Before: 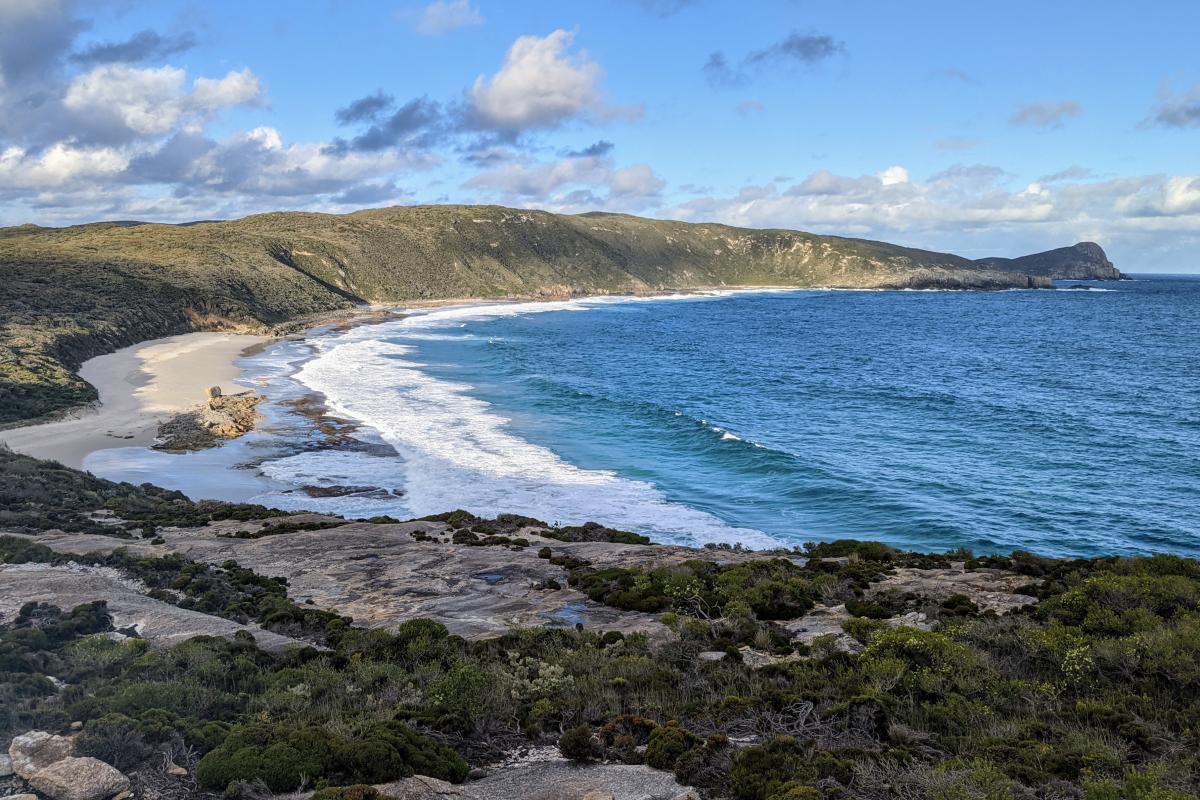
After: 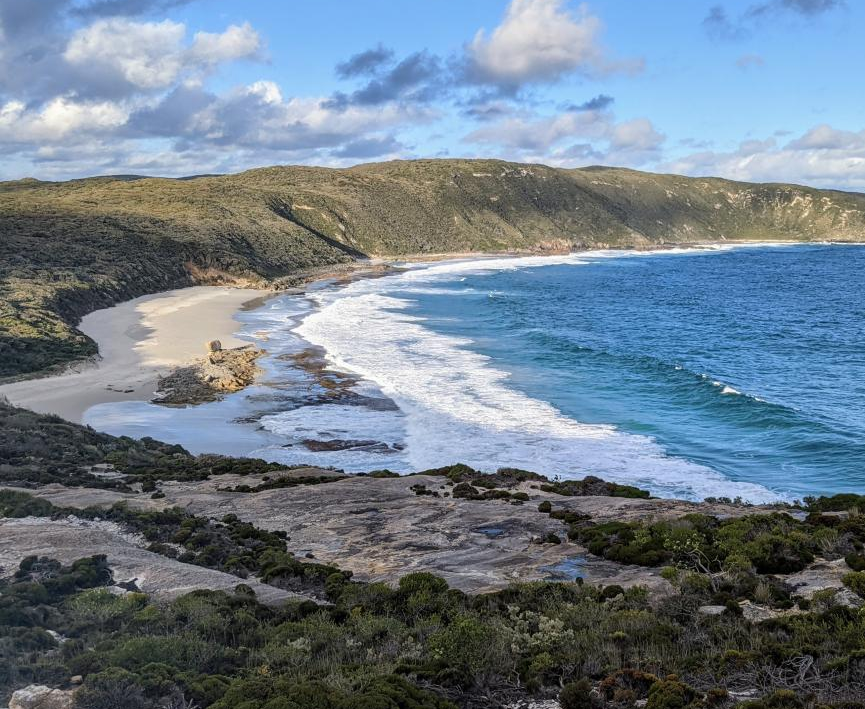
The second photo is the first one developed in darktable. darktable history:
crop: top 5.806%, right 27.877%, bottom 5.549%
